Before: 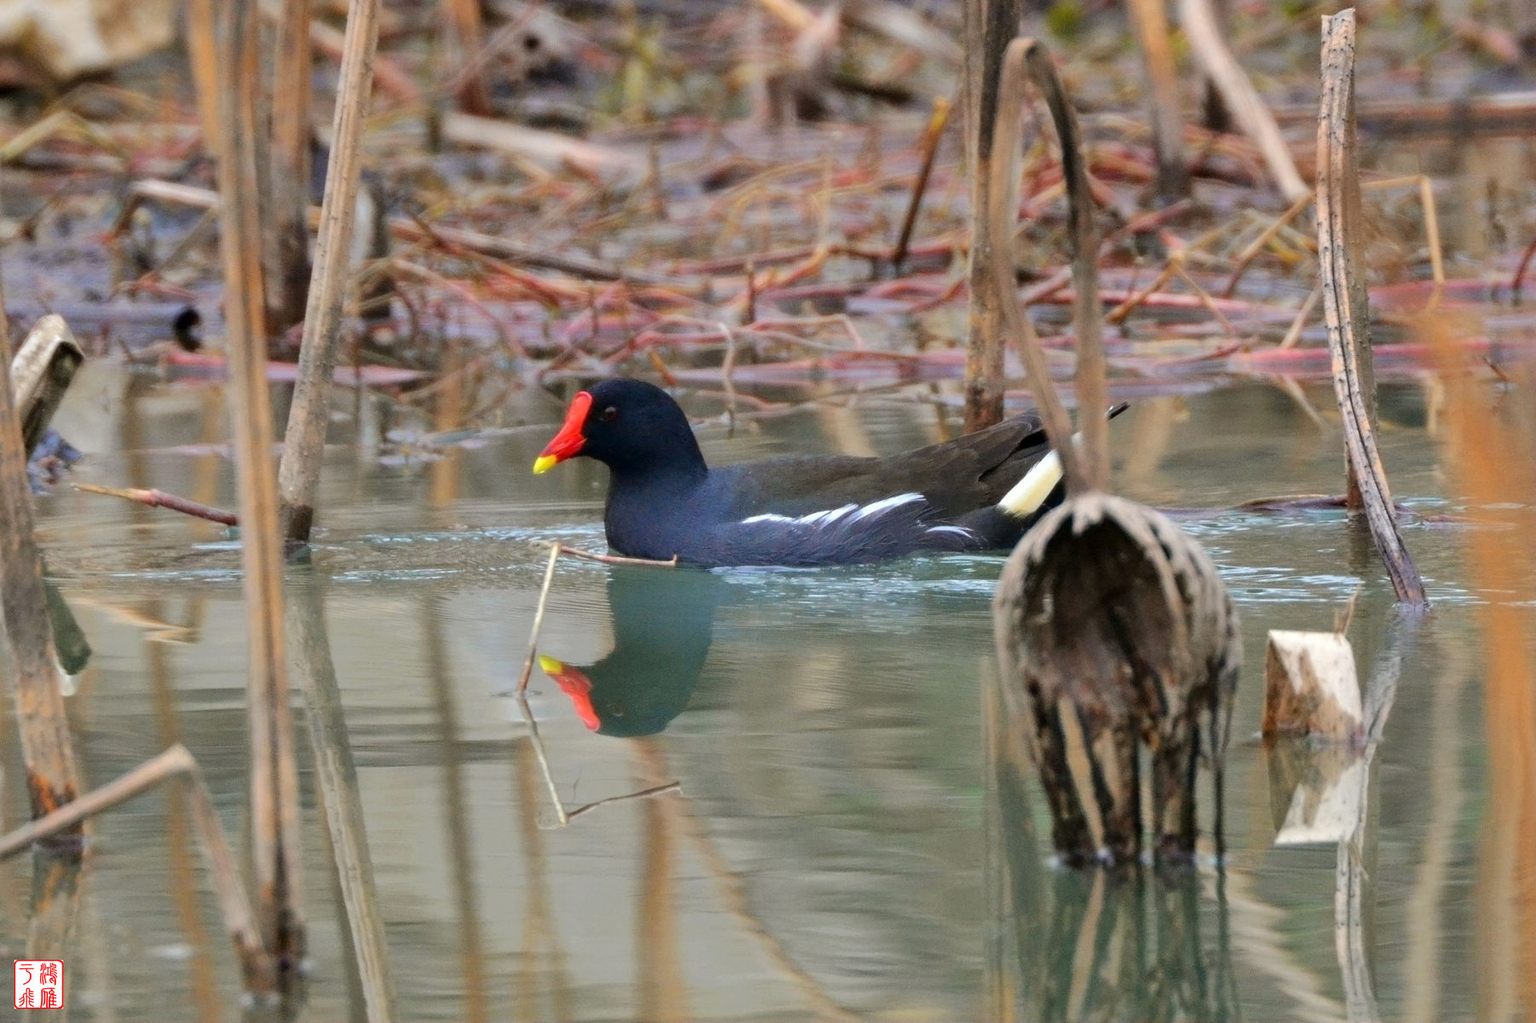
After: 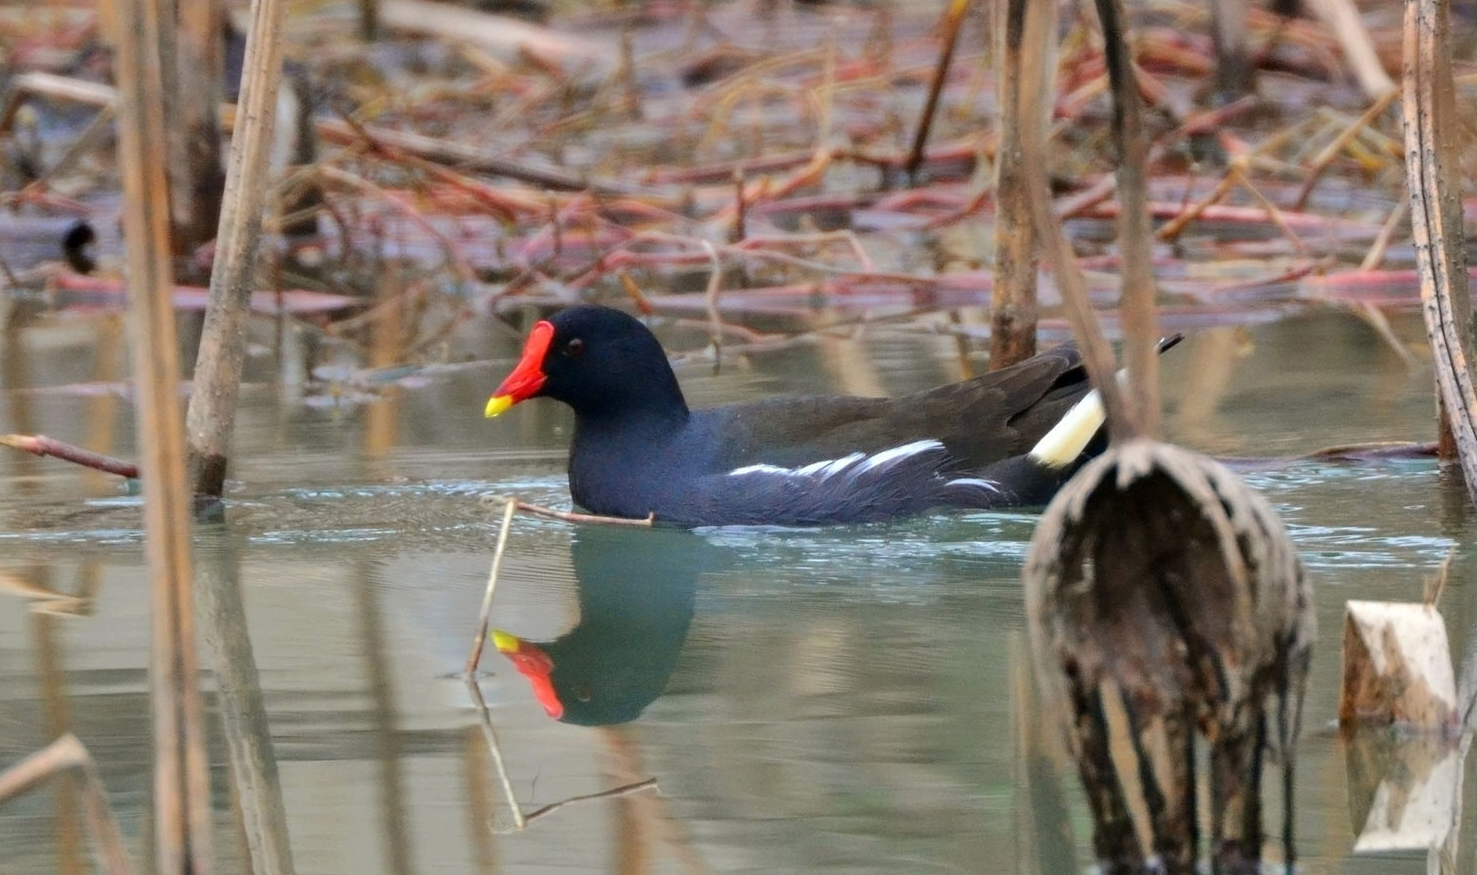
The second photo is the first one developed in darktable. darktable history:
crop: left 7.826%, top 11.525%, right 10.09%, bottom 15.425%
